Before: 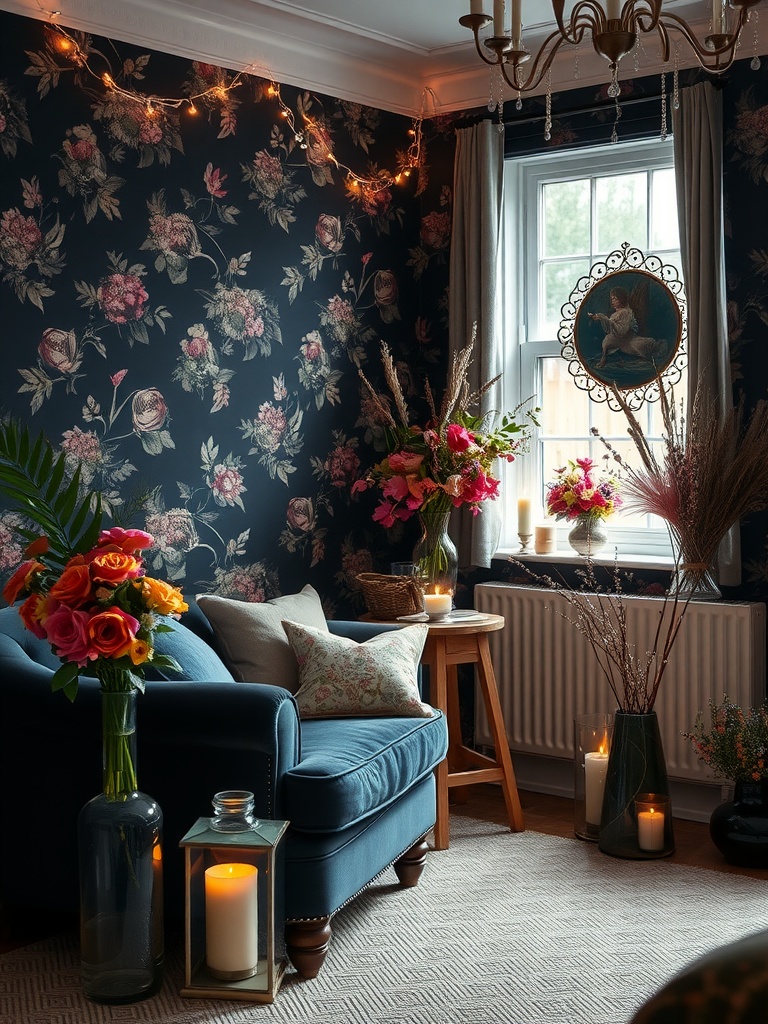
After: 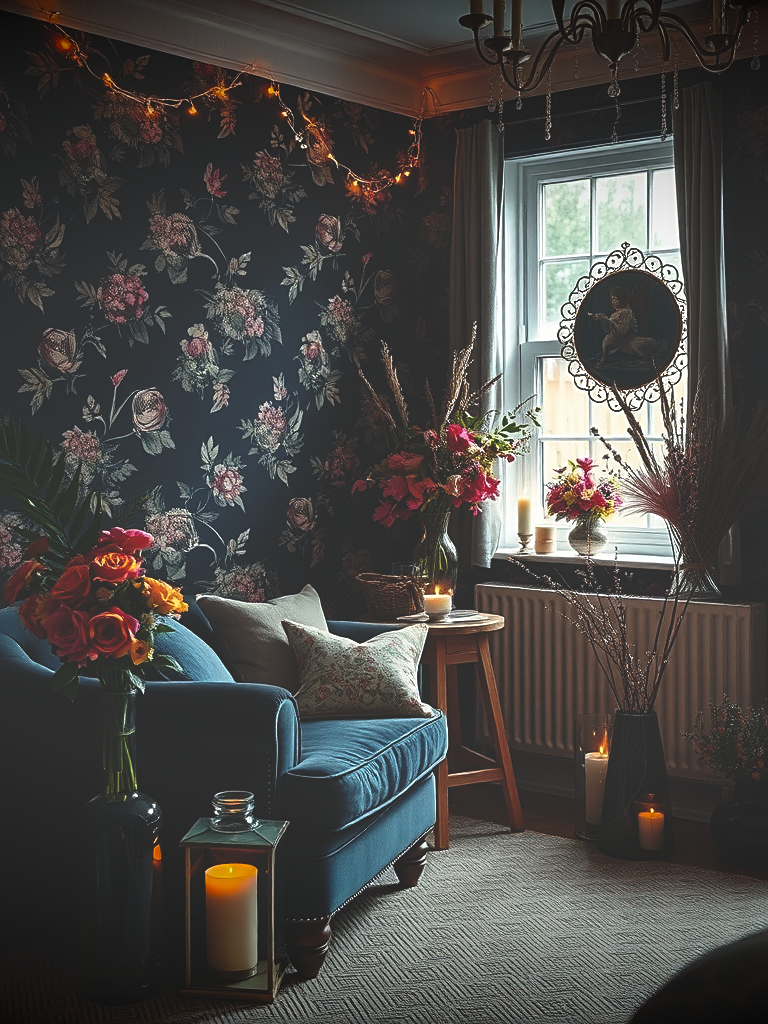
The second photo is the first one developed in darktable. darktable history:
vignetting: fall-off start 98.29%, fall-off radius 100%, brightness -1, saturation 0.5, width/height ratio 1.428
rgb curve: curves: ch0 [(0, 0.186) (0.314, 0.284) (0.775, 0.708) (1, 1)], compensate middle gray true, preserve colors none
sharpen: on, module defaults
